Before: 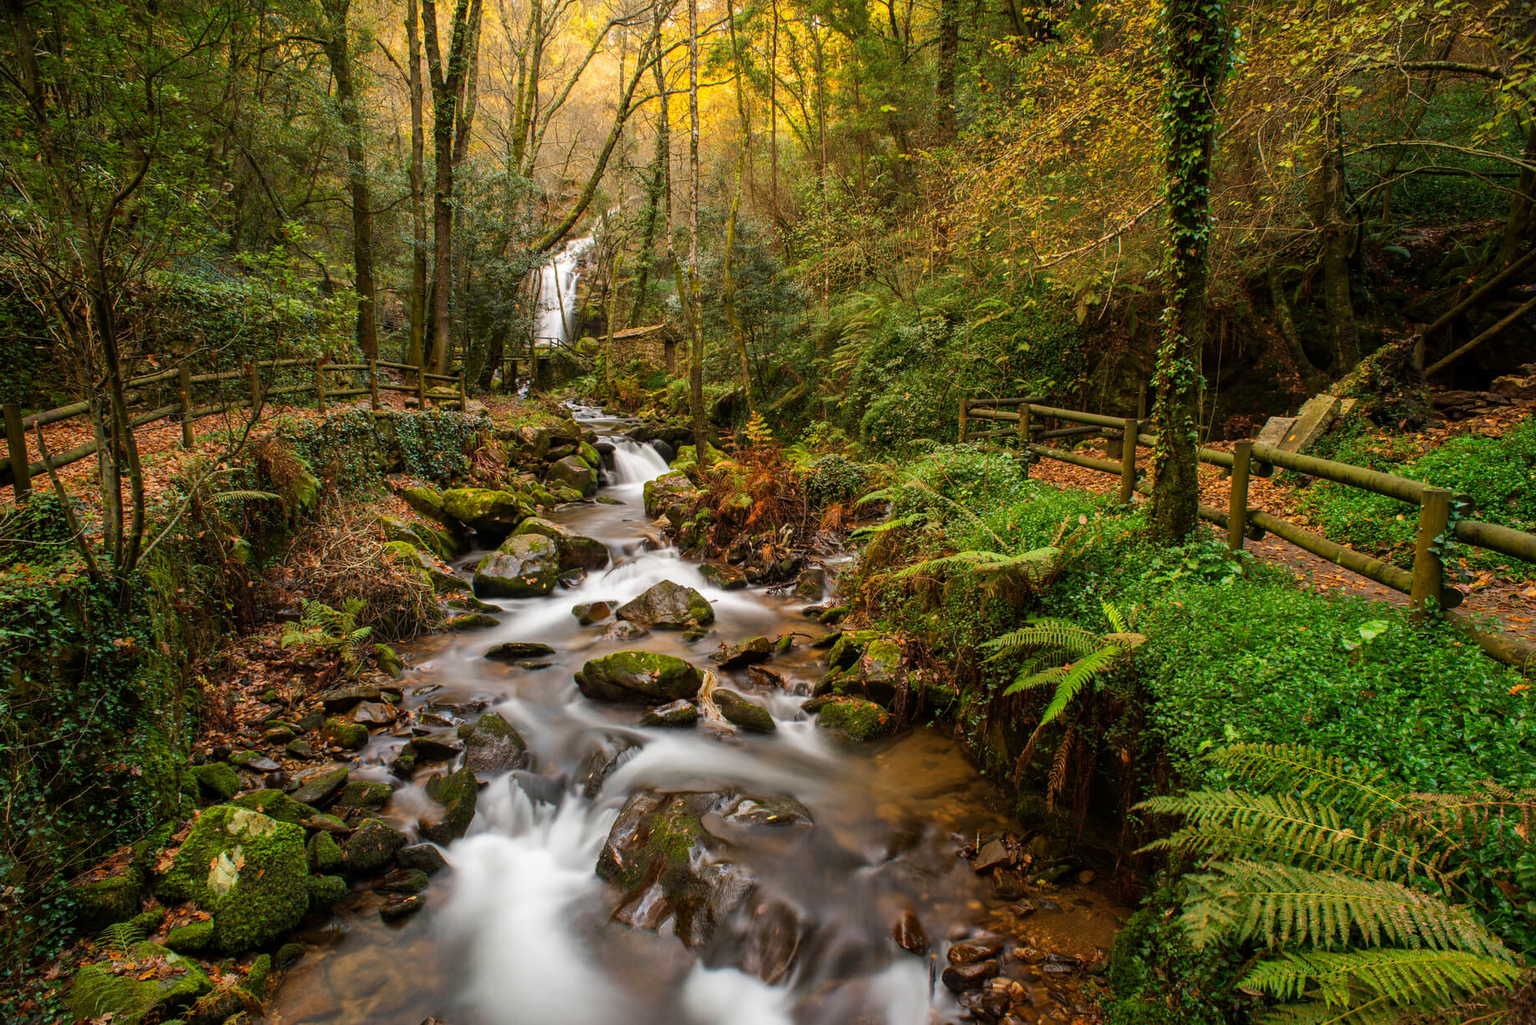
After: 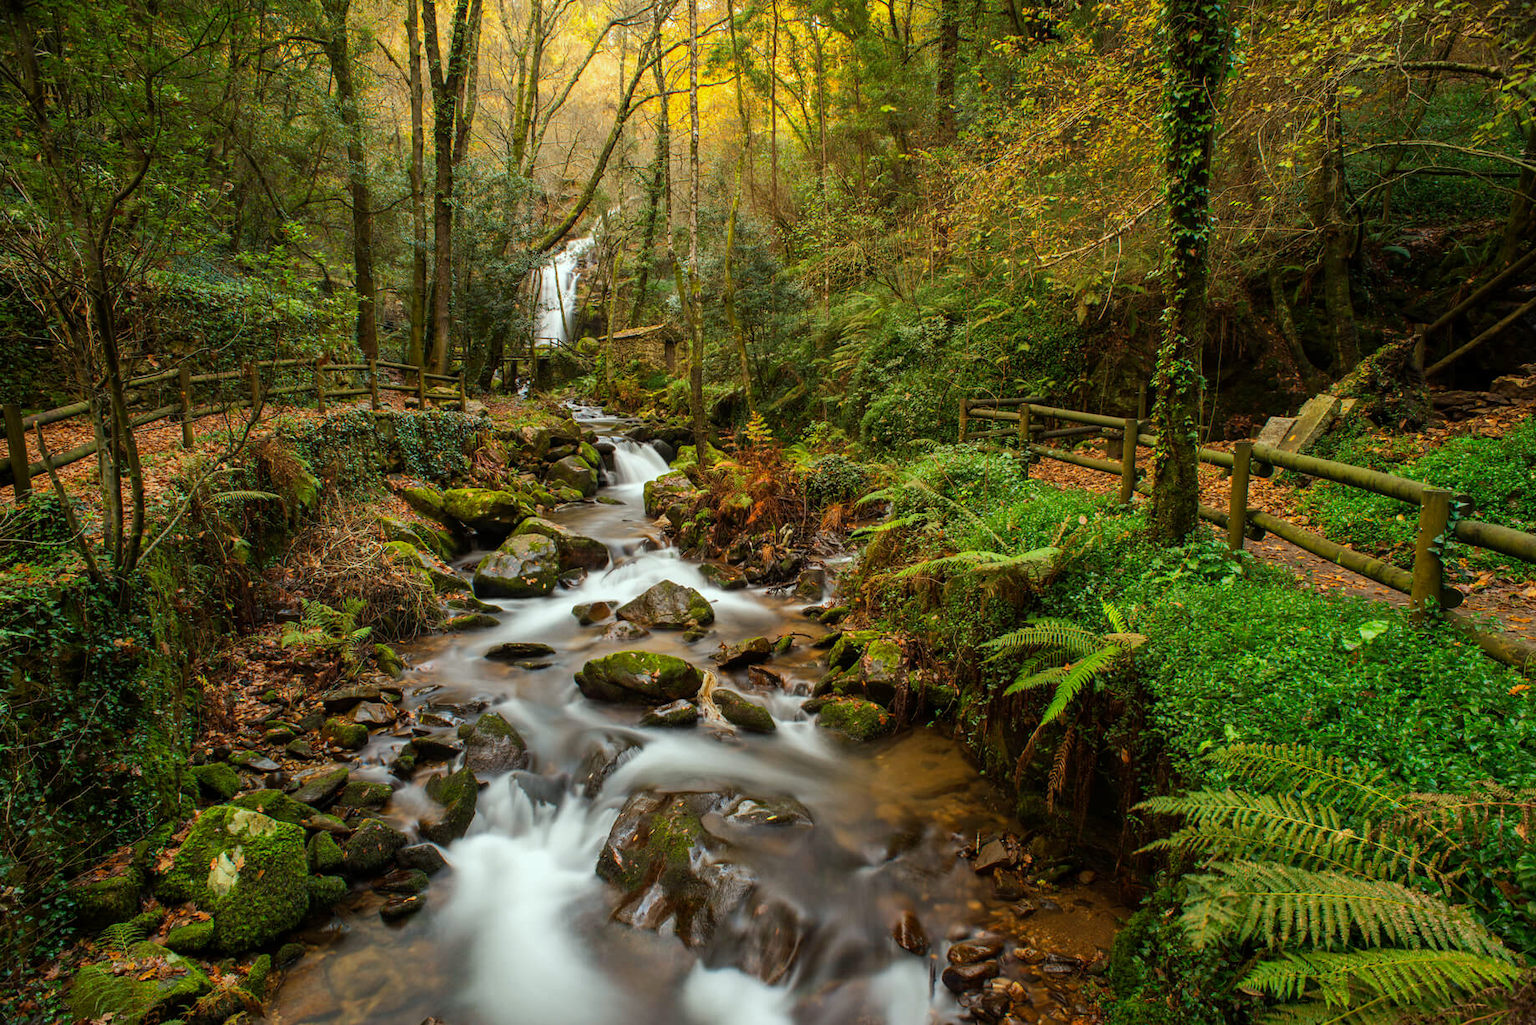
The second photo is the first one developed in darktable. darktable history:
color correction: highlights a* -6.85, highlights b* 0.375
tone equalizer: edges refinement/feathering 500, mask exposure compensation -1.57 EV, preserve details no
